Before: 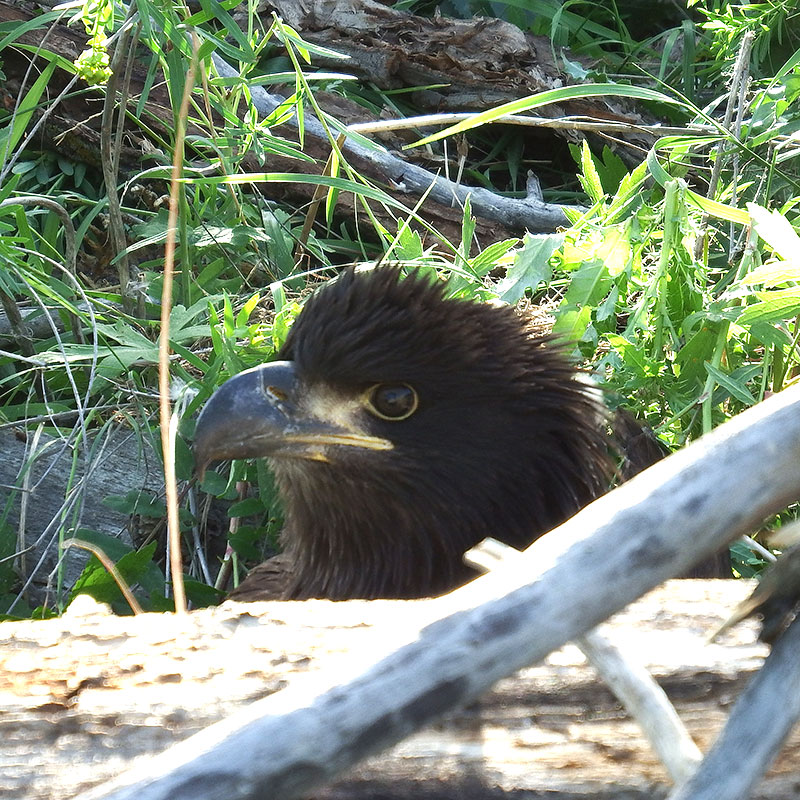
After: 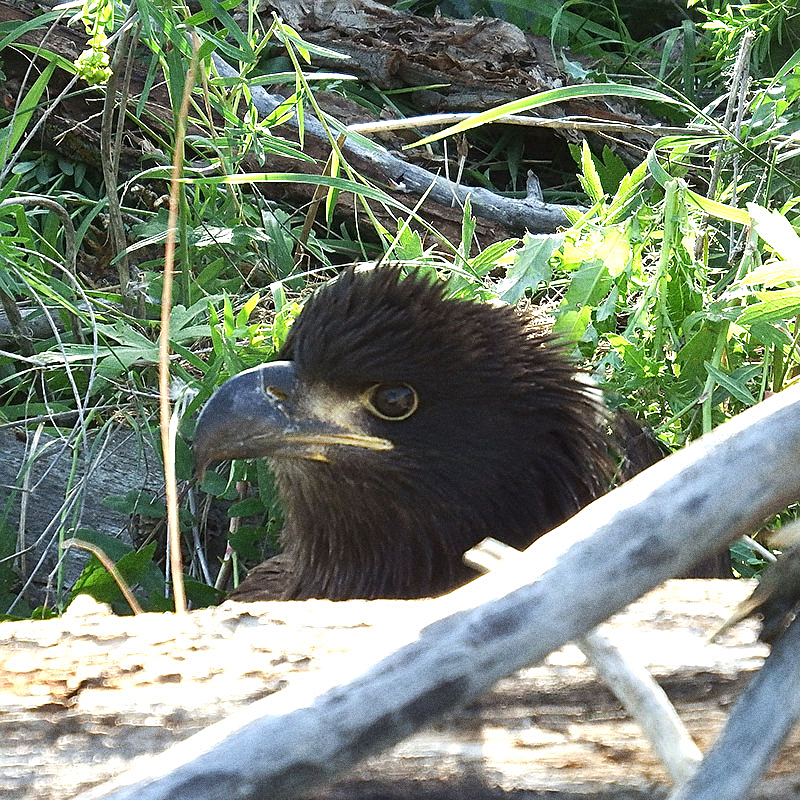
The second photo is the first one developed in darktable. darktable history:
sharpen: on, module defaults
grain: coarseness 0.09 ISO, strength 40%
